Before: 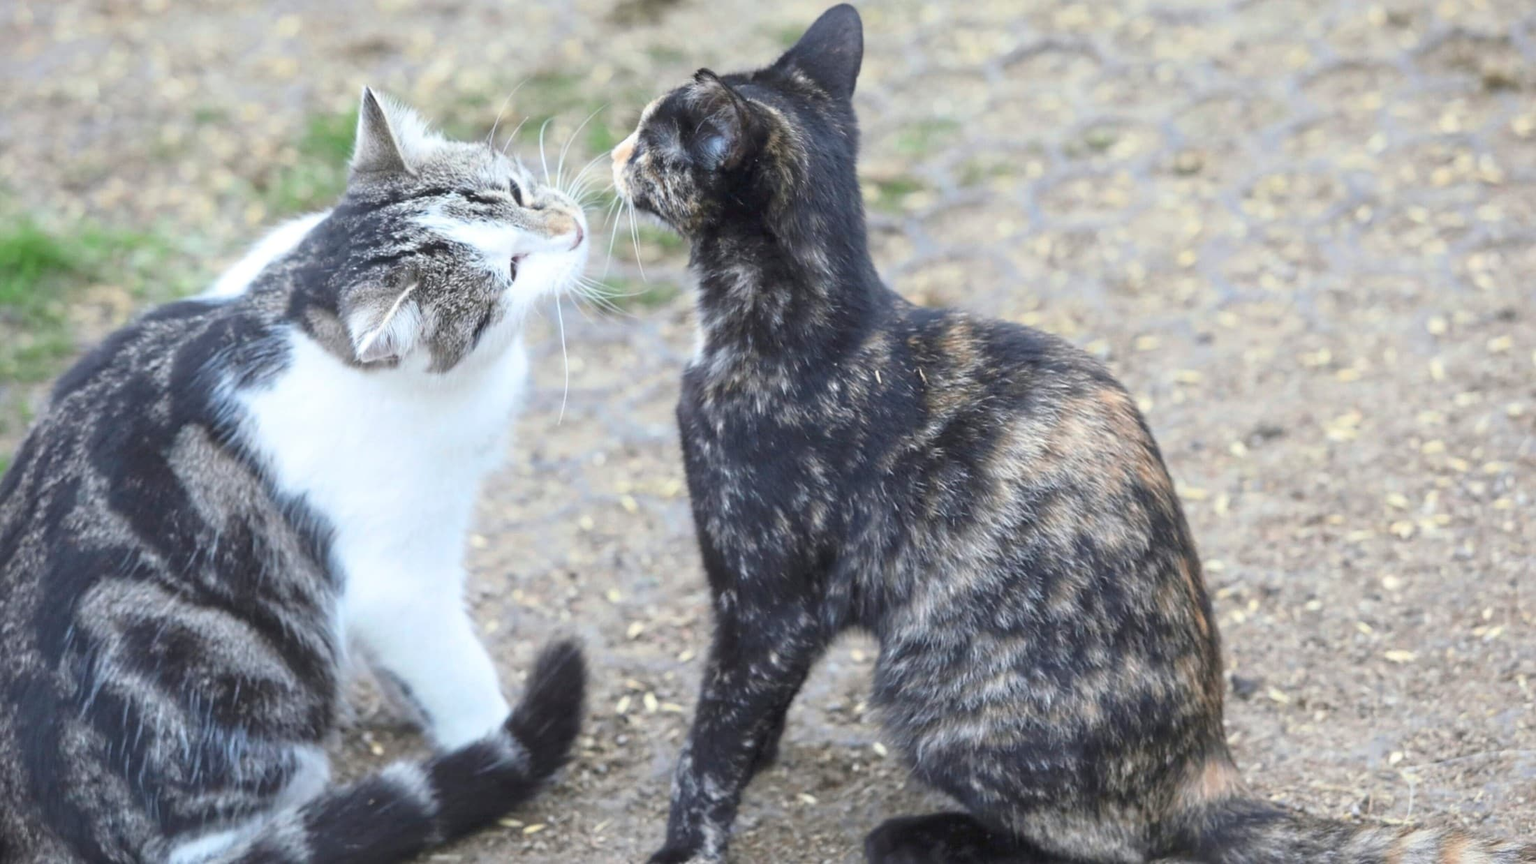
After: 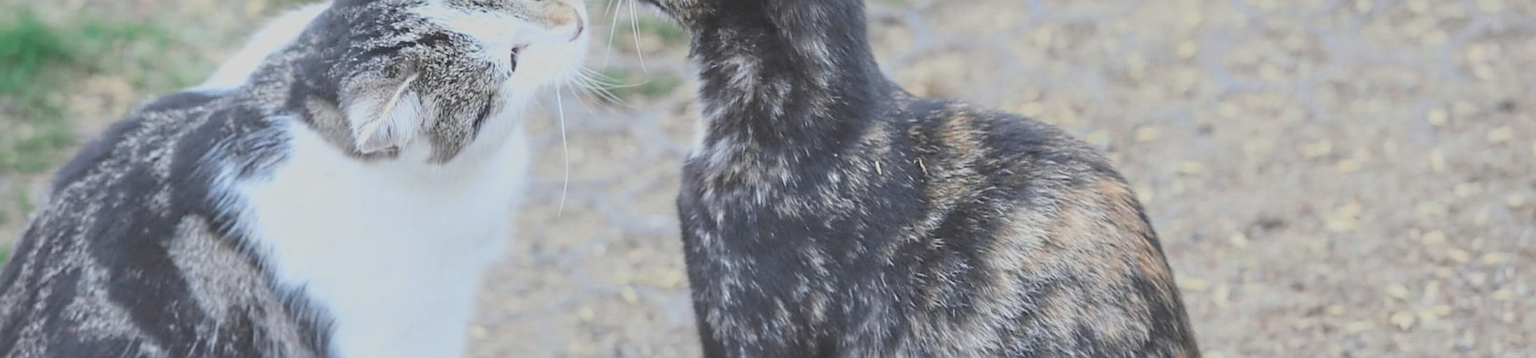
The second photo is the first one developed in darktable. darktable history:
sharpen: amount 0.491
color zones: curves: ch0 [(0, 0.5) (0.125, 0.4) (0.25, 0.5) (0.375, 0.4) (0.5, 0.4) (0.625, 0.6) (0.75, 0.6) (0.875, 0.5)]; ch1 [(0, 0.4) (0.125, 0.5) (0.25, 0.4) (0.375, 0.4) (0.5, 0.4) (0.625, 0.4) (0.75, 0.5) (0.875, 0.4)]; ch2 [(0, 0.6) (0.125, 0.5) (0.25, 0.5) (0.375, 0.6) (0.5, 0.6) (0.625, 0.5) (0.75, 0.5) (0.875, 0.5)]
filmic rgb: middle gray luminance 29.77%, black relative exposure -8.95 EV, white relative exposure 7 EV, target black luminance 0%, hardness 2.96, latitude 1.52%, contrast 0.959, highlights saturation mix 6.33%, shadows ↔ highlights balance 11.39%, color science v6 (2022)
crop and rotate: top 24.236%, bottom 34.313%
local contrast: on, module defaults
exposure: black level correction -0.041, exposure 0.063 EV, compensate exposure bias true, compensate highlight preservation false
